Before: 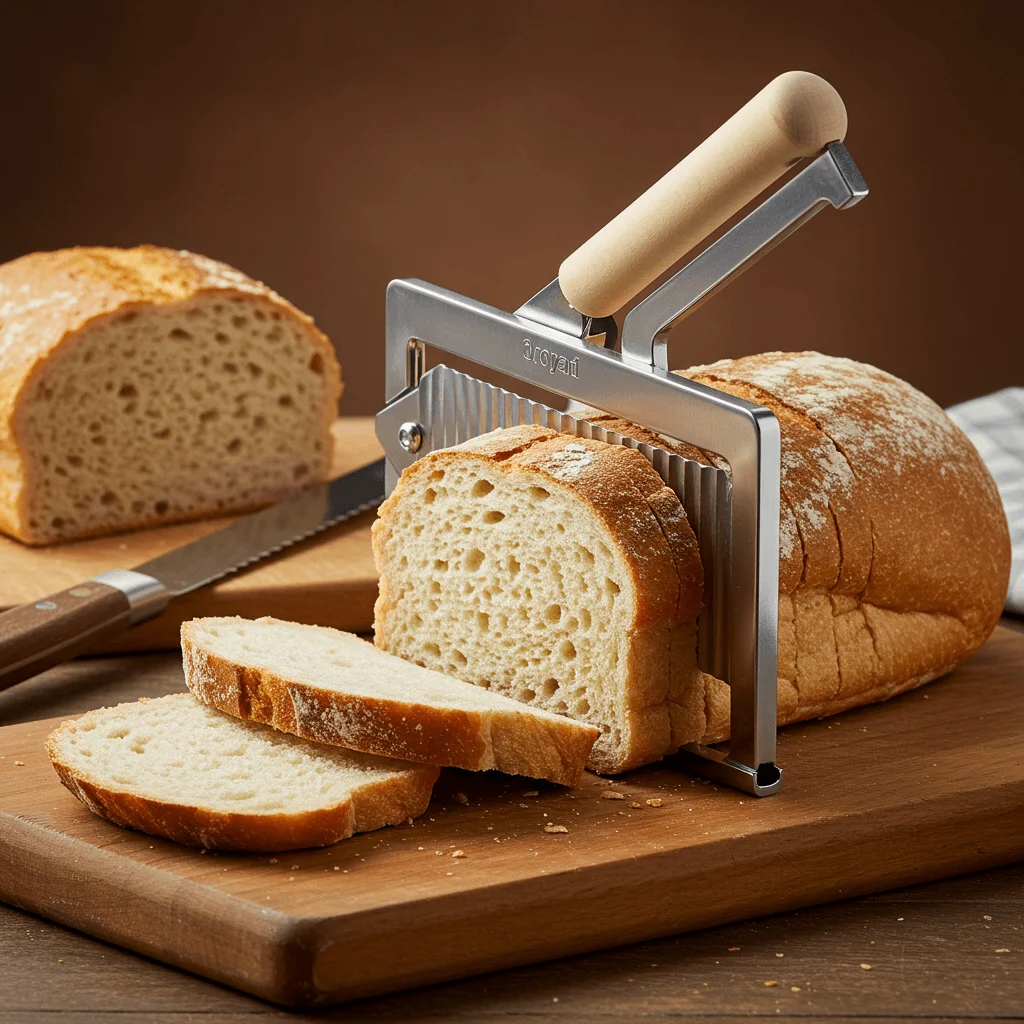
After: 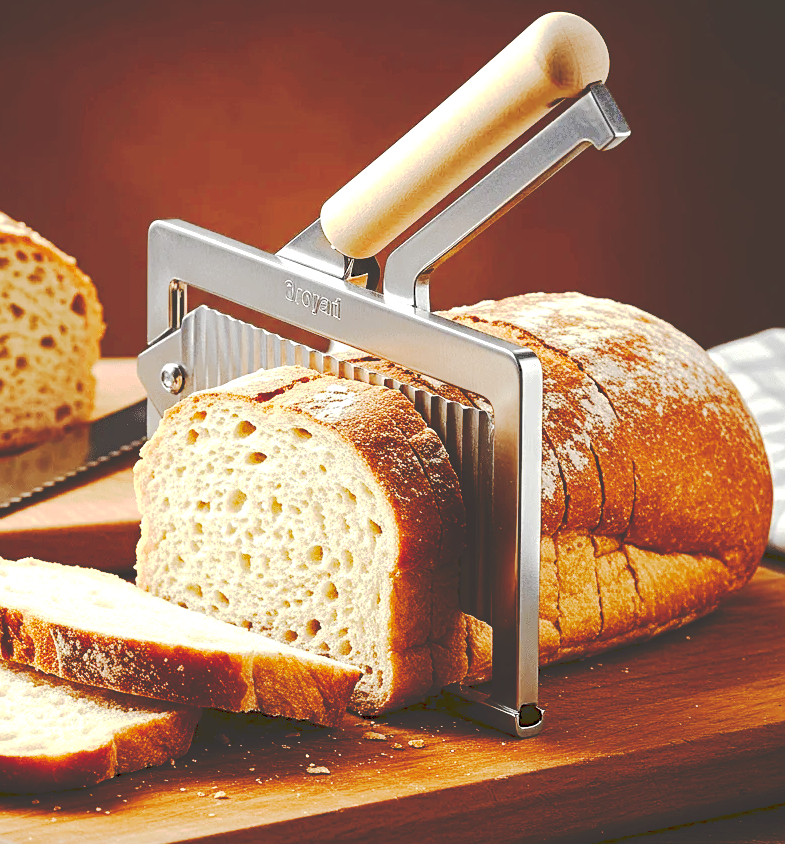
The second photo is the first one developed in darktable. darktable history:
color balance rgb: perceptual saturation grading › global saturation 20%, perceptual saturation grading › highlights -25.69%, perceptual saturation grading › shadows 24.377%, global vibrance 1.357%, saturation formula JzAzBz (2021)
exposure: black level correction 0, exposure 0.695 EV, compensate exposure bias true, compensate highlight preservation false
crop: left 23.34%, top 5.821%, bottom 11.678%
tone curve: curves: ch0 [(0, 0) (0.003, 0.219) (0.011, 0.219) (0.025, 0.223) (0.044, 0.226) (0.069, 0.232) (0.1, 0.24) (0.136, 0.245) (0.177, 0.257) (0.224, 0.281) (0.277, 0.324) (0.335, 0.392) (0.399, 0.484) (0.468, 0.585) (0.543, 0.672) (0.623, 0.741) (0.709, 0.788) (0.801, 0.835) (0.898, 0.878) (1, 1)], preserve colors none
sharpen: amount 0.21
